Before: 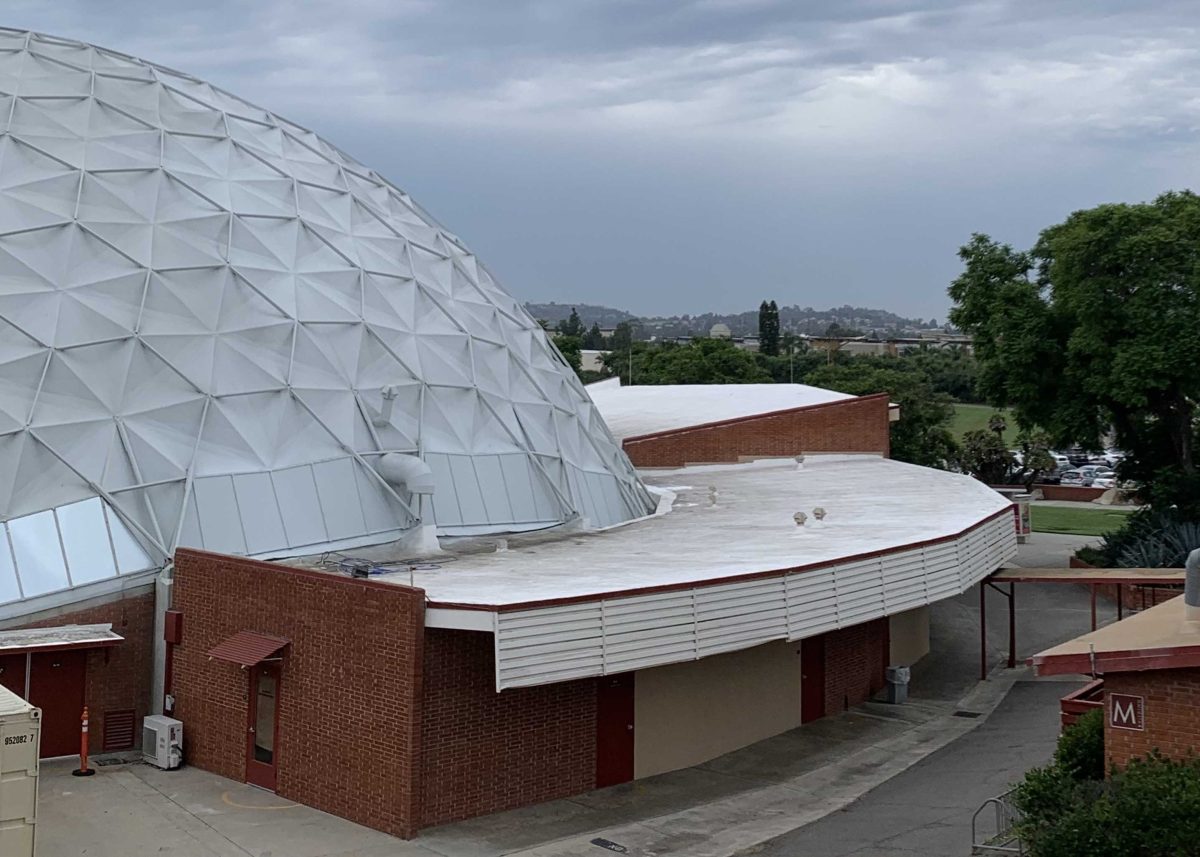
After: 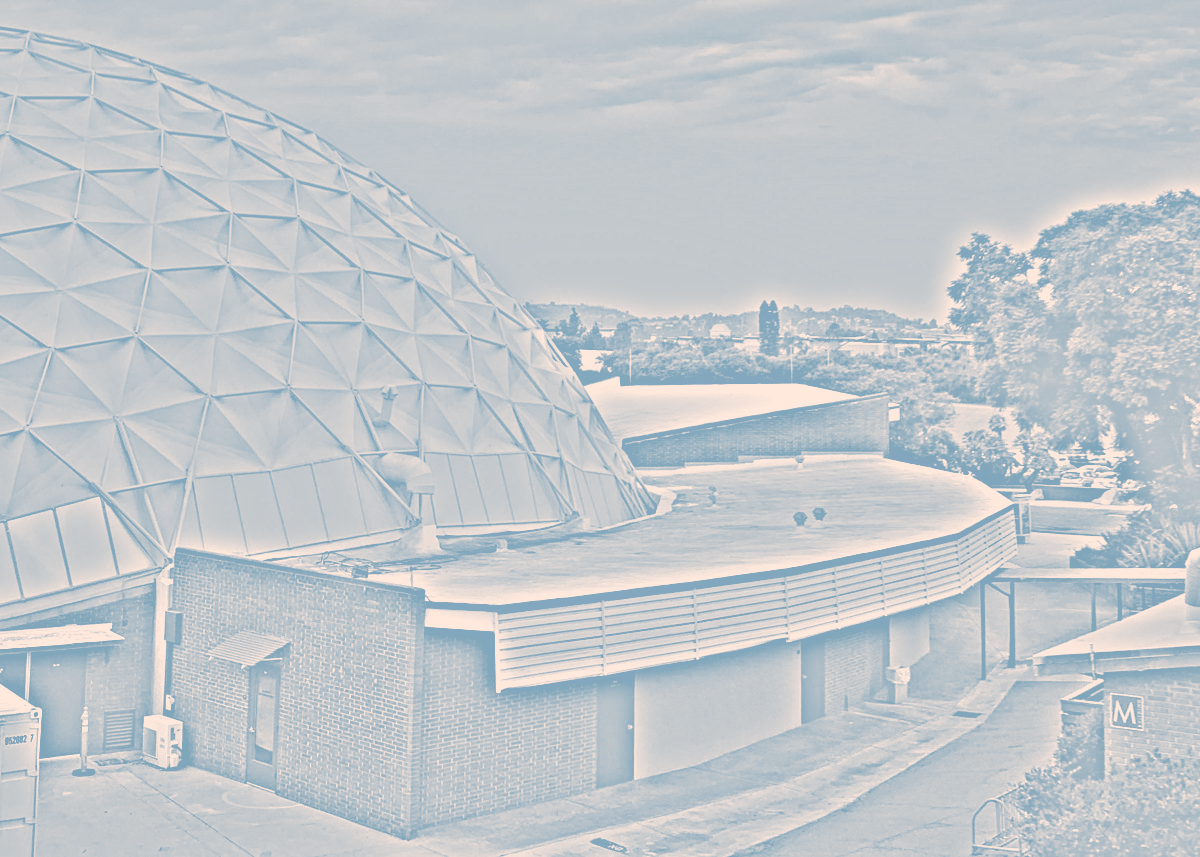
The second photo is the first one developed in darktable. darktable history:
exposure: exposure 0.6 EV, compensate highlight preservation false
filmic rgb: black relative exposure -8.42 EV, white relative exposure 4.68 EV, hardness 3.82, color science v6 (2022)
contrast brightness saturation: contrast 0.07, brightness -0.14, saturation 0.11
color correction: highlights a* 10.32, highlights b* 14.66, shadows a* -9.59, shadows b* -15.02
highpass: on, module defaults
bloom: size 70%, threshold 25%, strength 70%
